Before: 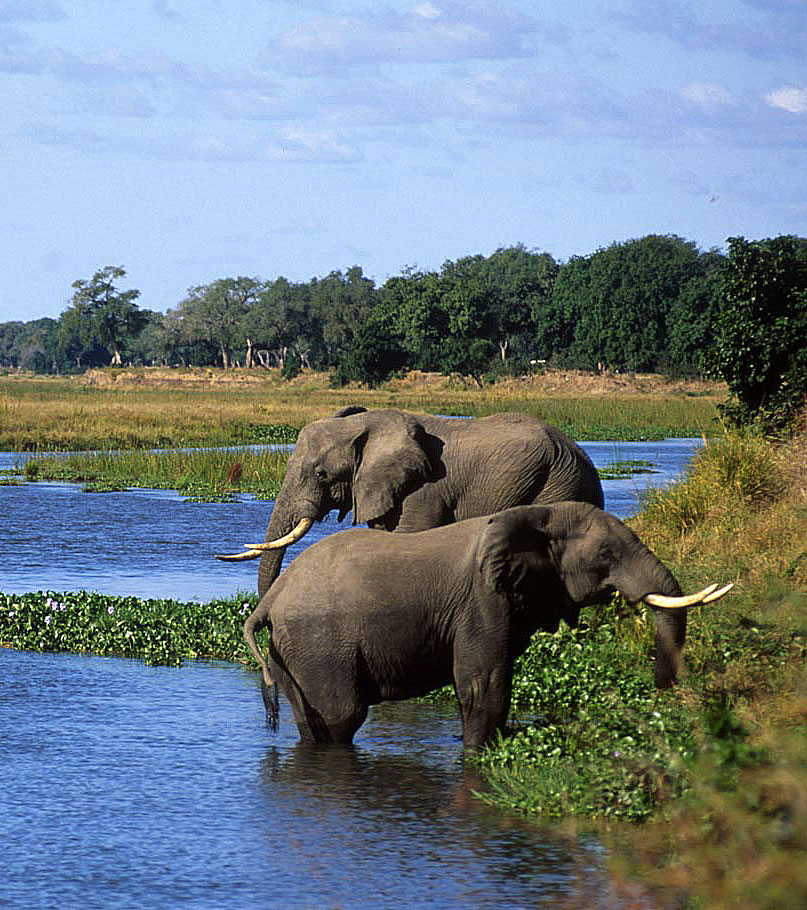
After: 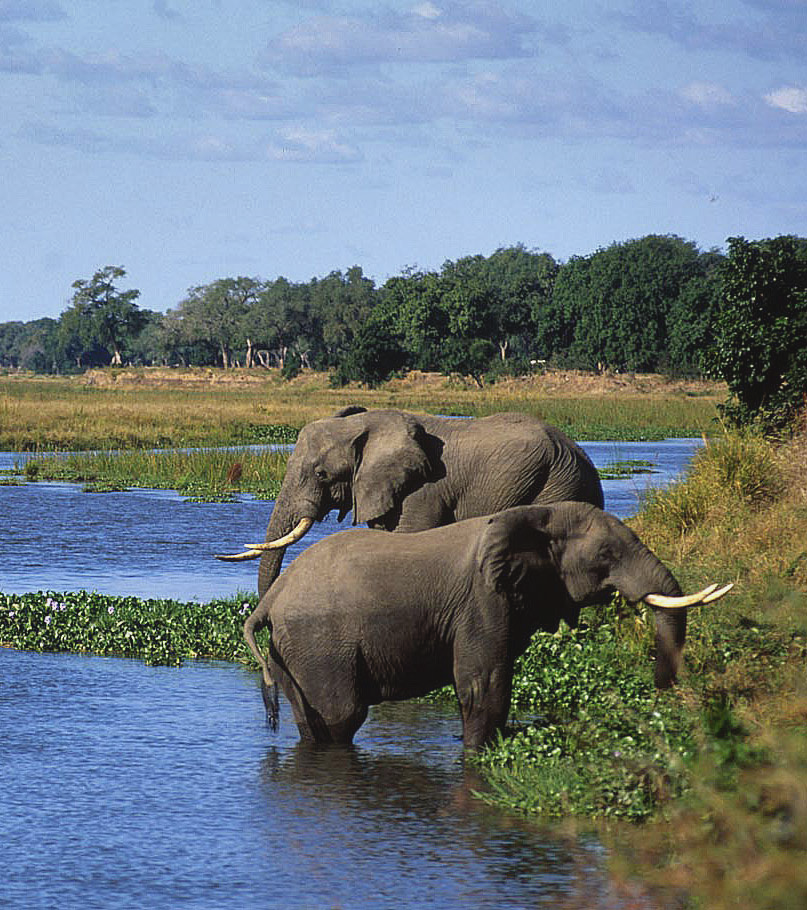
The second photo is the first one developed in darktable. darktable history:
shadows and highlights: shadows 25, highlights -48, soften with gaussian
contrast brightness saturation: contrast -0.1, saturation -0.1
